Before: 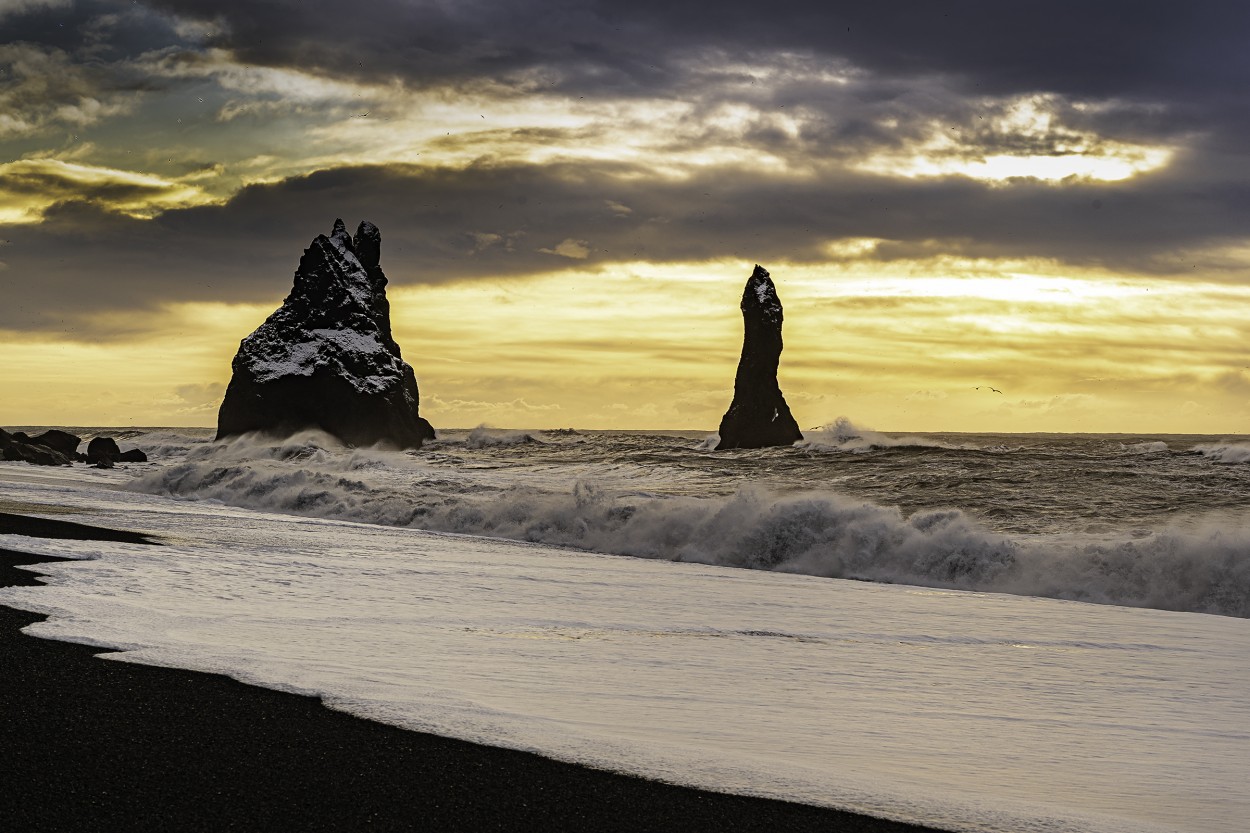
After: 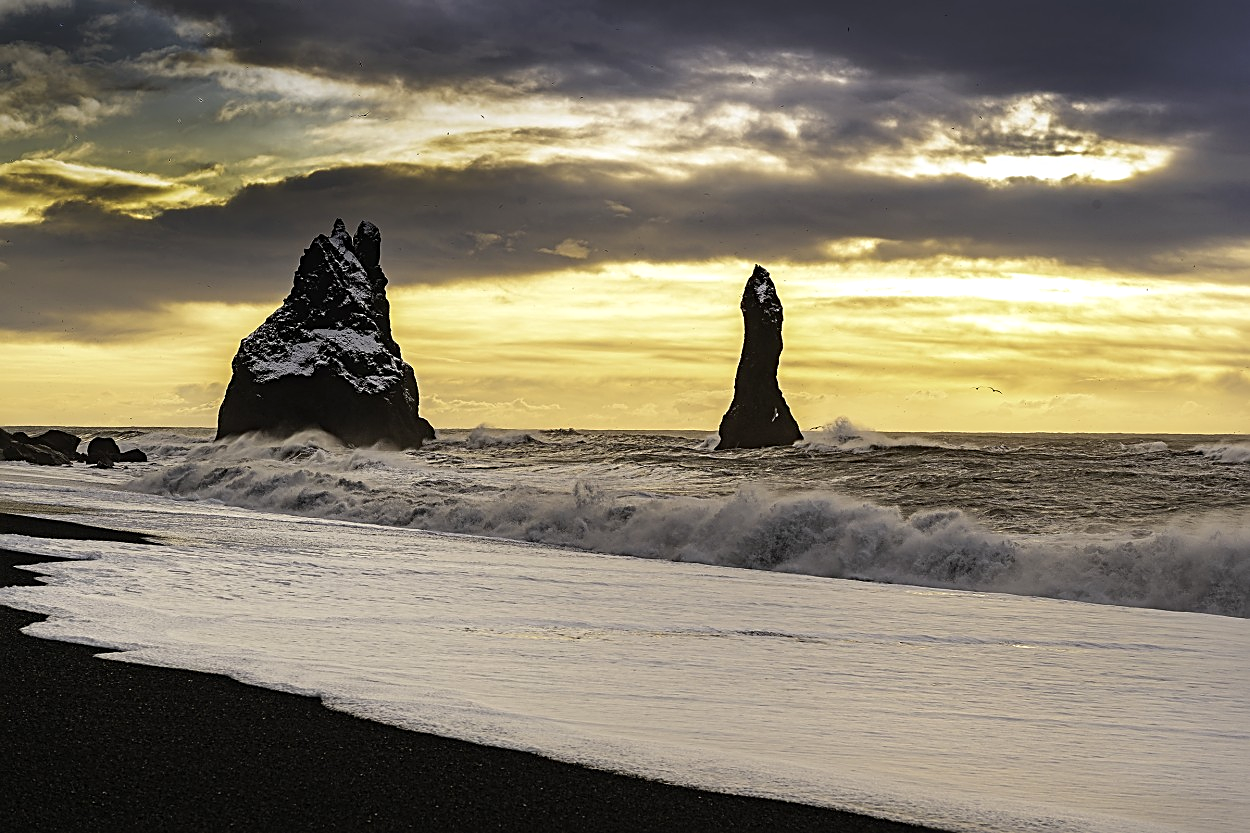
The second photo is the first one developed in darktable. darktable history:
sharpen: amount 0.491
exposure: exposure 0.201 EV, compensate exposure bias true, compensate highlight preservation false
